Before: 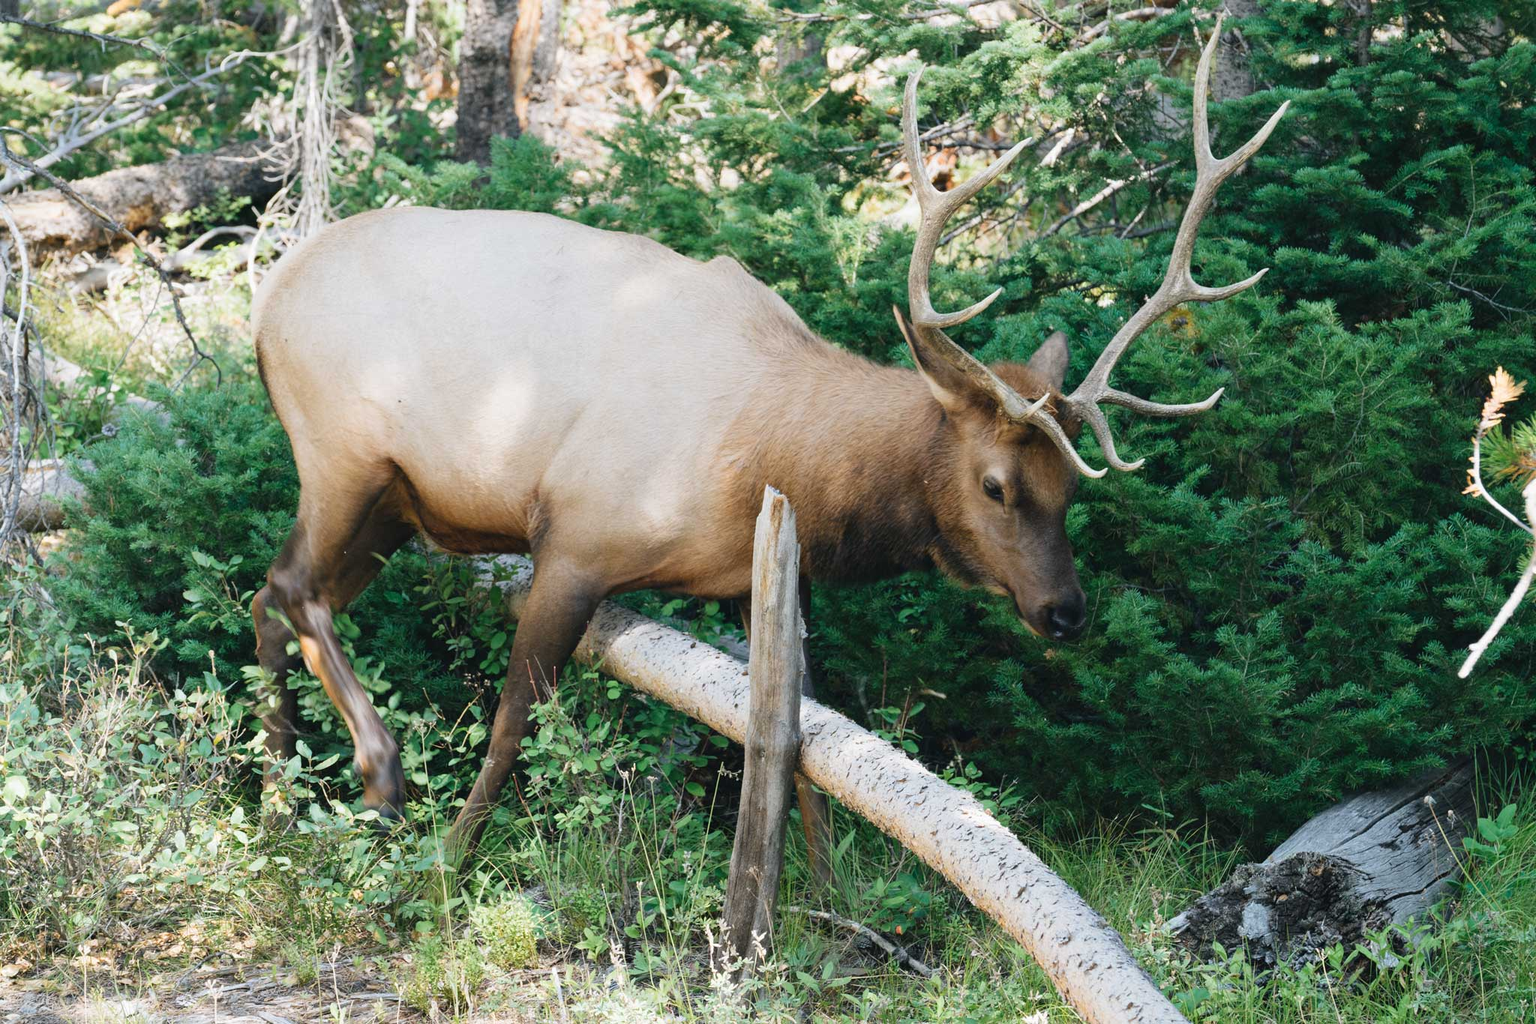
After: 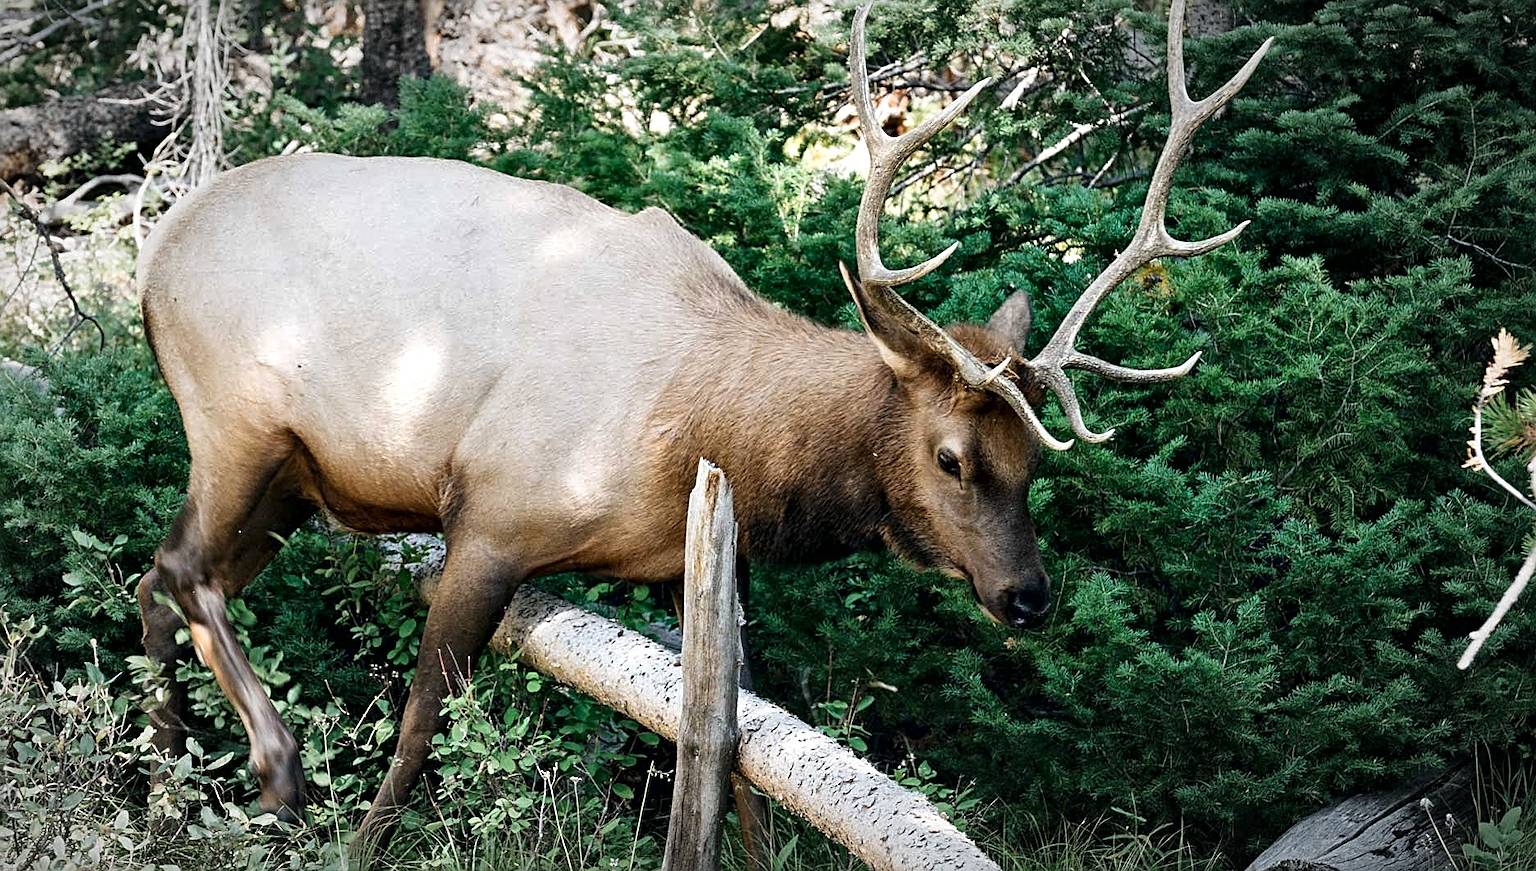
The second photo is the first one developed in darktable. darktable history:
exposure: exposure 0.132 EV, compensate highlight preservation false
vignetting: fall-off start 67.69%, fall-off radius 67.48%, brightness -0.575, automatic ratio true
local contrast: mode bilateral grid, contrast 26, coarseness 60, detail 152%, midtone range 0.2
contrast brightness saturation: brightness -0.088
sharpen: on, module defaults
crop: left 8.22%, top 6.558%, bottom 15.233%
contrast equalizer: octaves 7, y [[0.509, 0.514, 0.523, 0.542, 0.578, 0.603], [0.5 ×6], [0.509, 0.514, 0.523, 0.542, 0.578, 0.603], [0.001, 0.002, 0.003, 0.005, 0.01, 0.013], [0.001, 0.002, 0.003, 0.005, 0.01, 0.013]]
